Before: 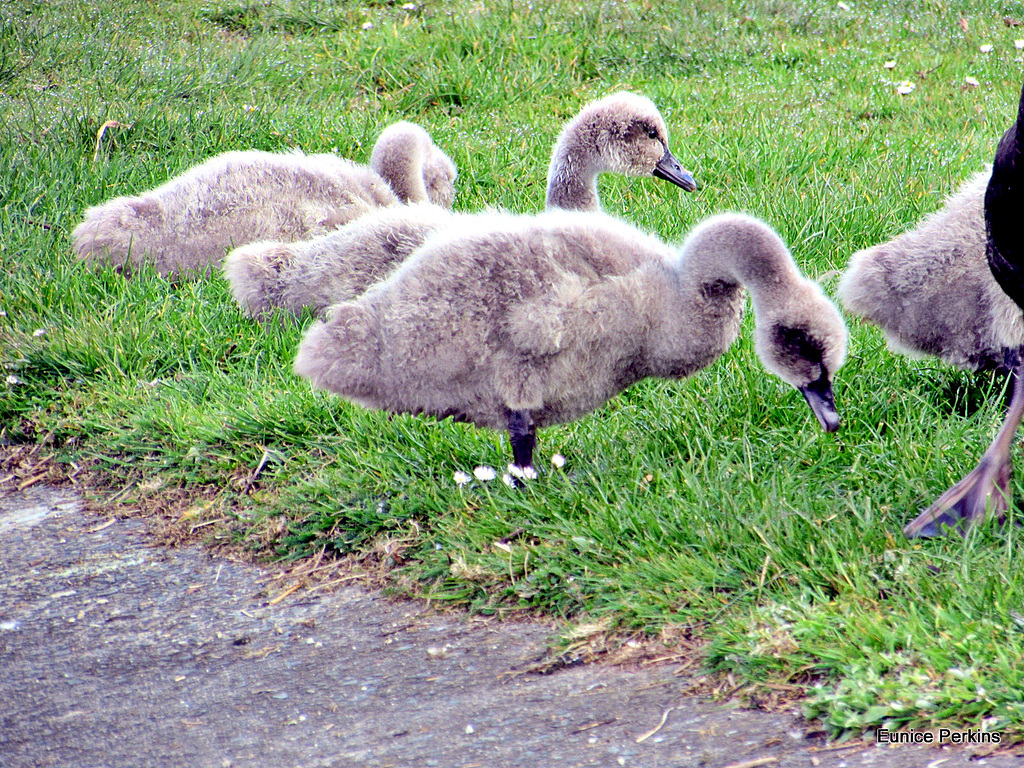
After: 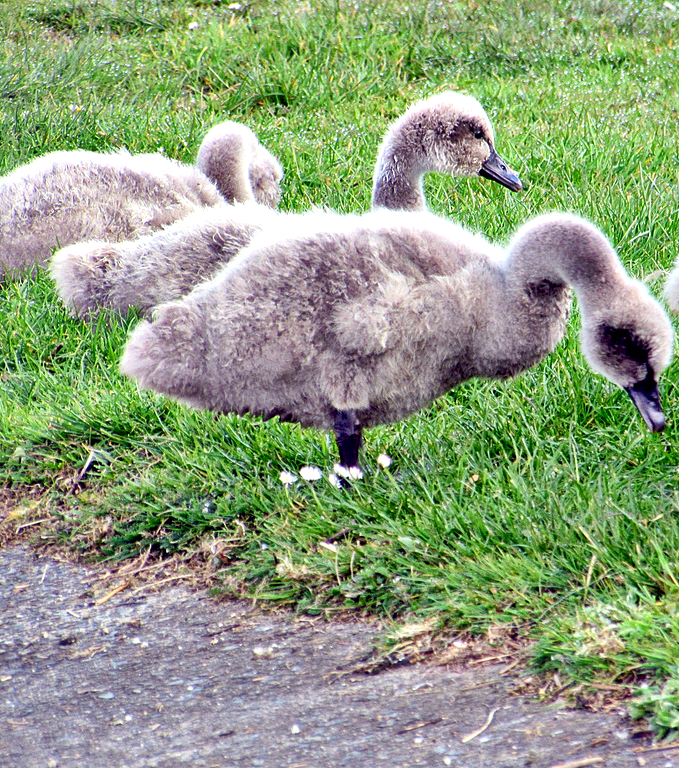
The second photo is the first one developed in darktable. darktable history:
local contrast: mode bilateral grid, contrast 21, coarseness 50, detail 149%, midtone range 0.2
crop: left 17.001%, right 16.613%
